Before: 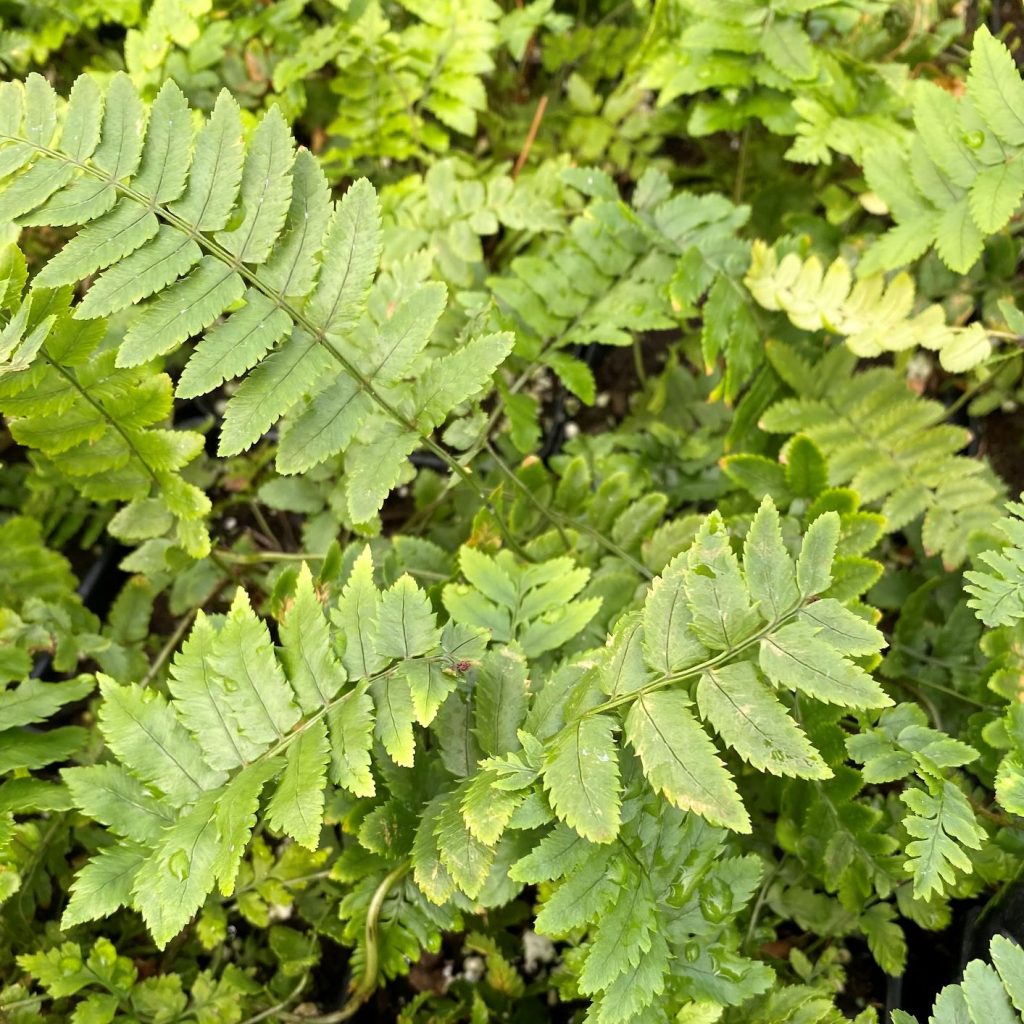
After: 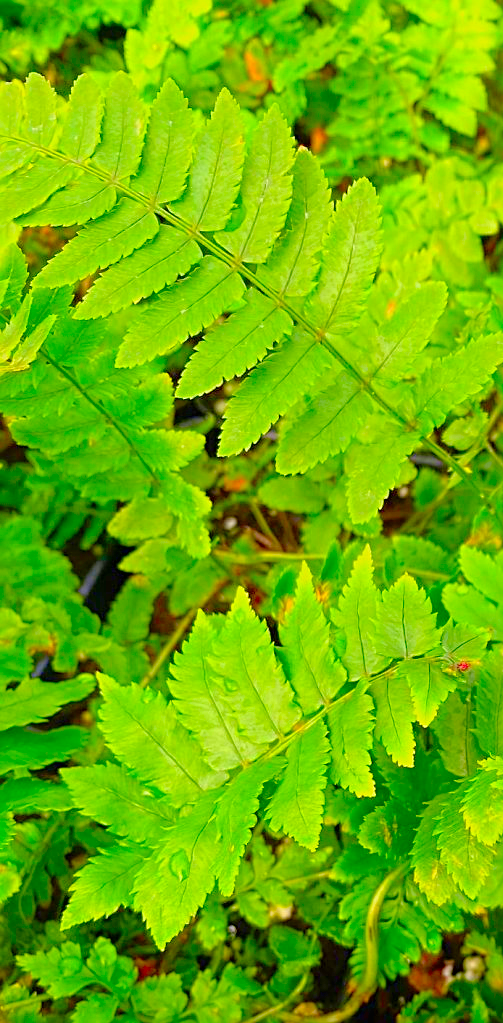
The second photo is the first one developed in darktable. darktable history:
crop and rotate: left 0%, top 0%, right 50.845%
exposure: compensate highlight preservation false
sharpen: radius 2.167, amount 0.381, threshold 0
tone curve: curves: ch0 [(0, 0) (0.004, 0.008) (0.077, 0.156) (0.169, 0.29) (0.774, 0.774) (0.988, 0.926)], color space Lab, linked channels, preserve colors none
contrast equalizer: y [[0.5, 0.5, 0.472, 0.5, 0.5, 0.5], [0.5 ×6], [0.5 ×6], [0 ×6], [0 ×6]]
color correction: highlights a* 1.59, highlights b* -1.7, saturation 2.48
